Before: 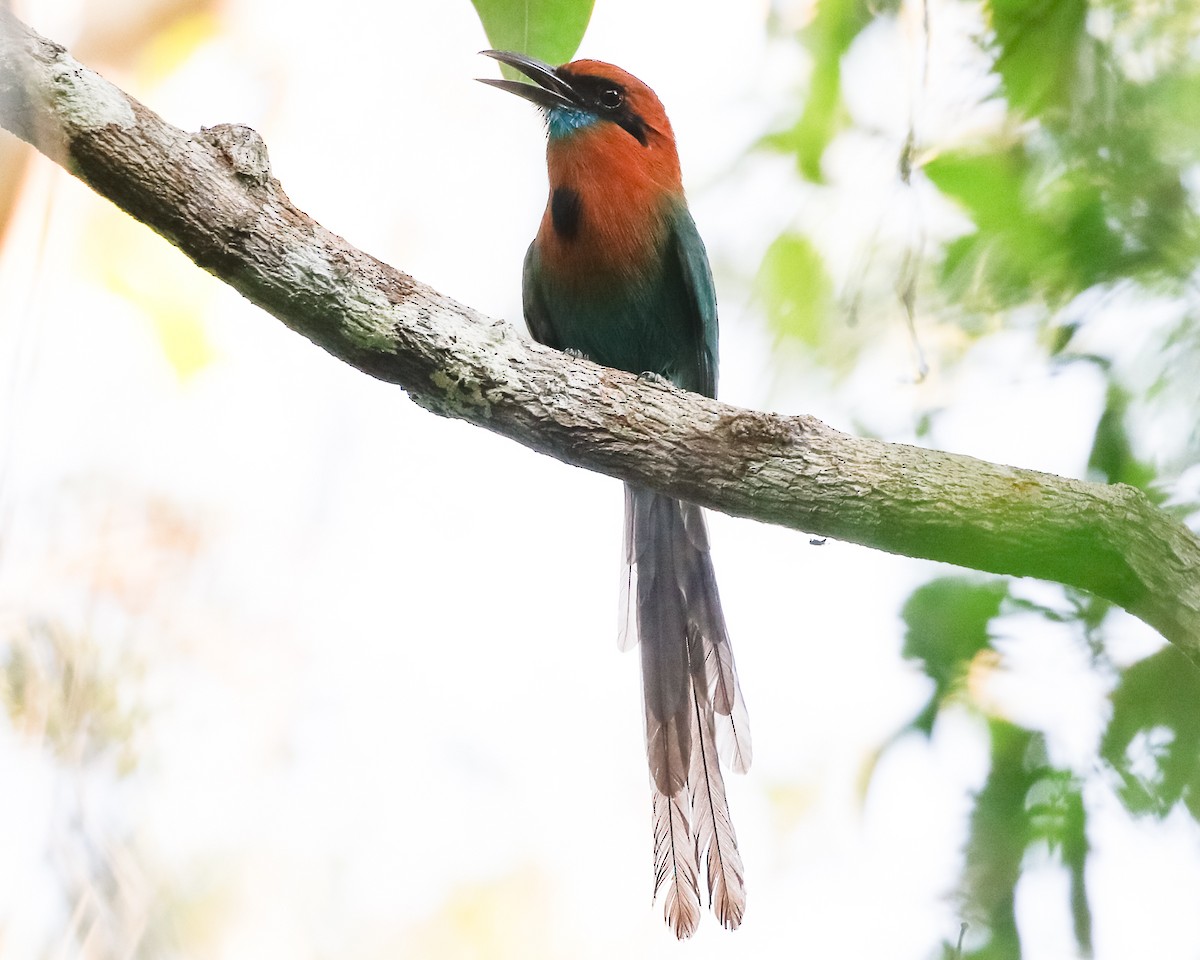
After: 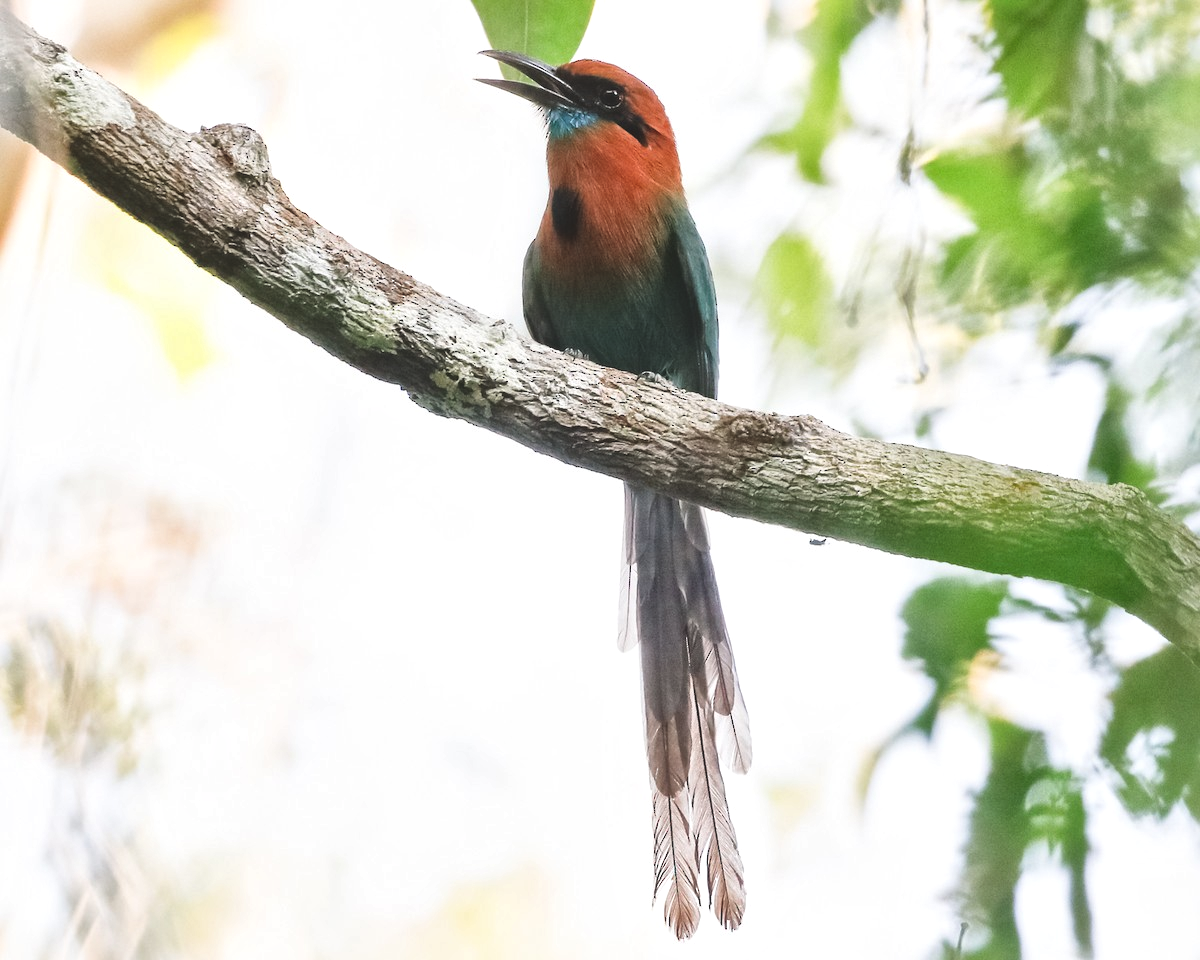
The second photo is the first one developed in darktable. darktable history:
exposure: black level correction -0.015, compensate highlight preservation false
local contrast: mode bilateral grid, contrast 20, coarseness 20, detail 150%, midtone range 0.2
